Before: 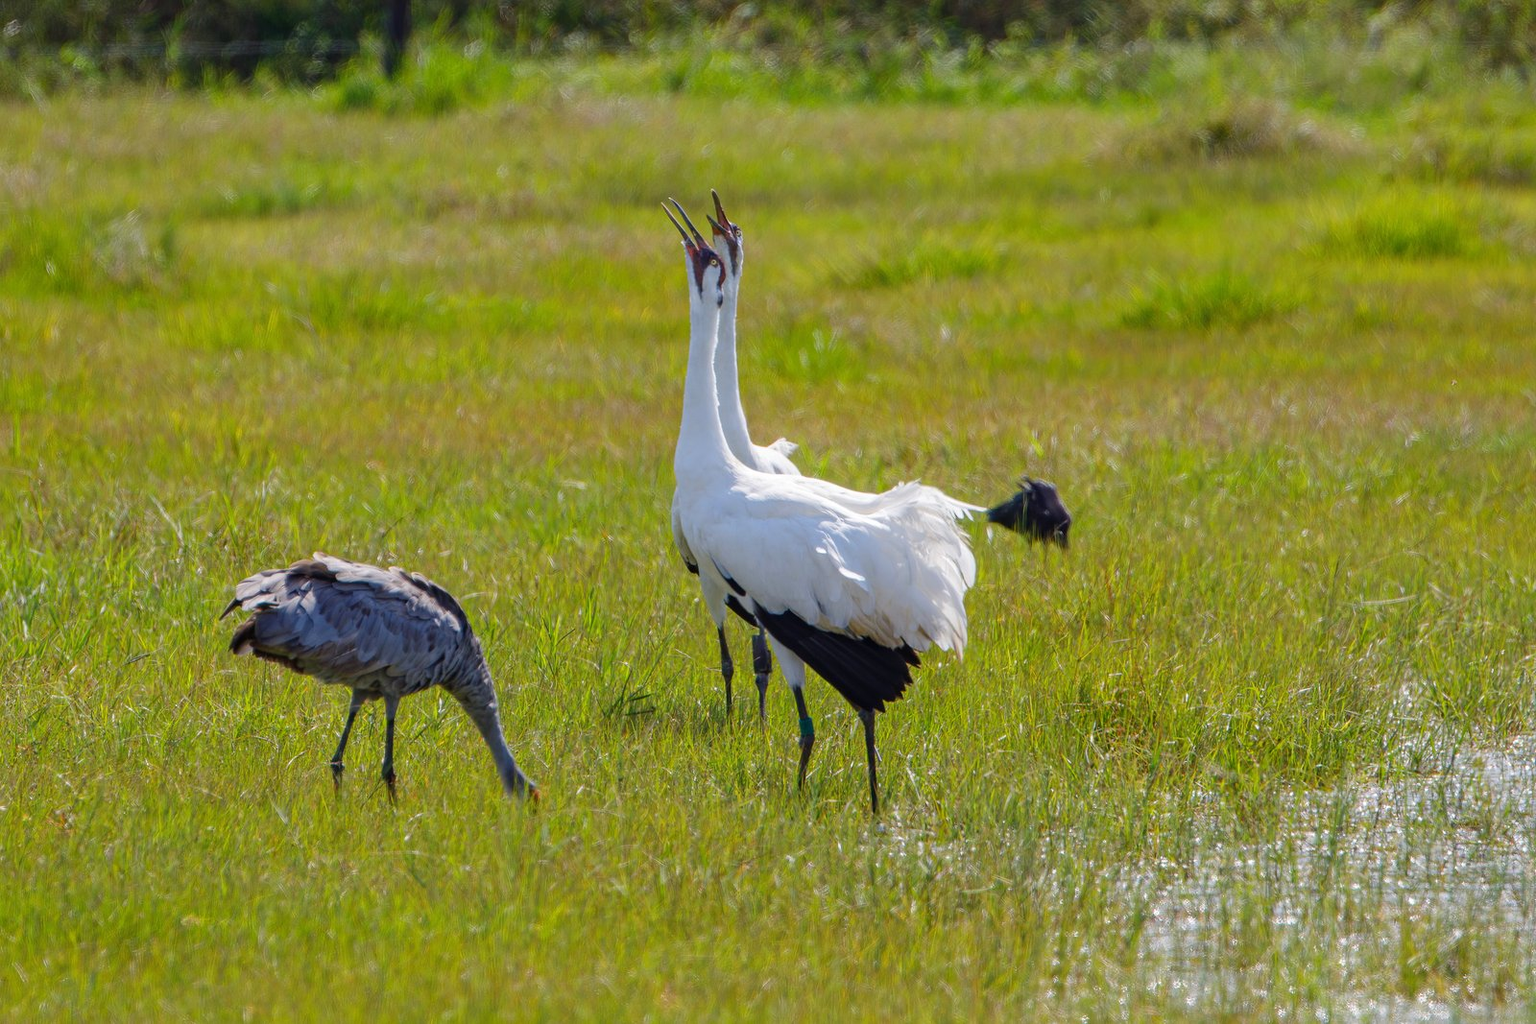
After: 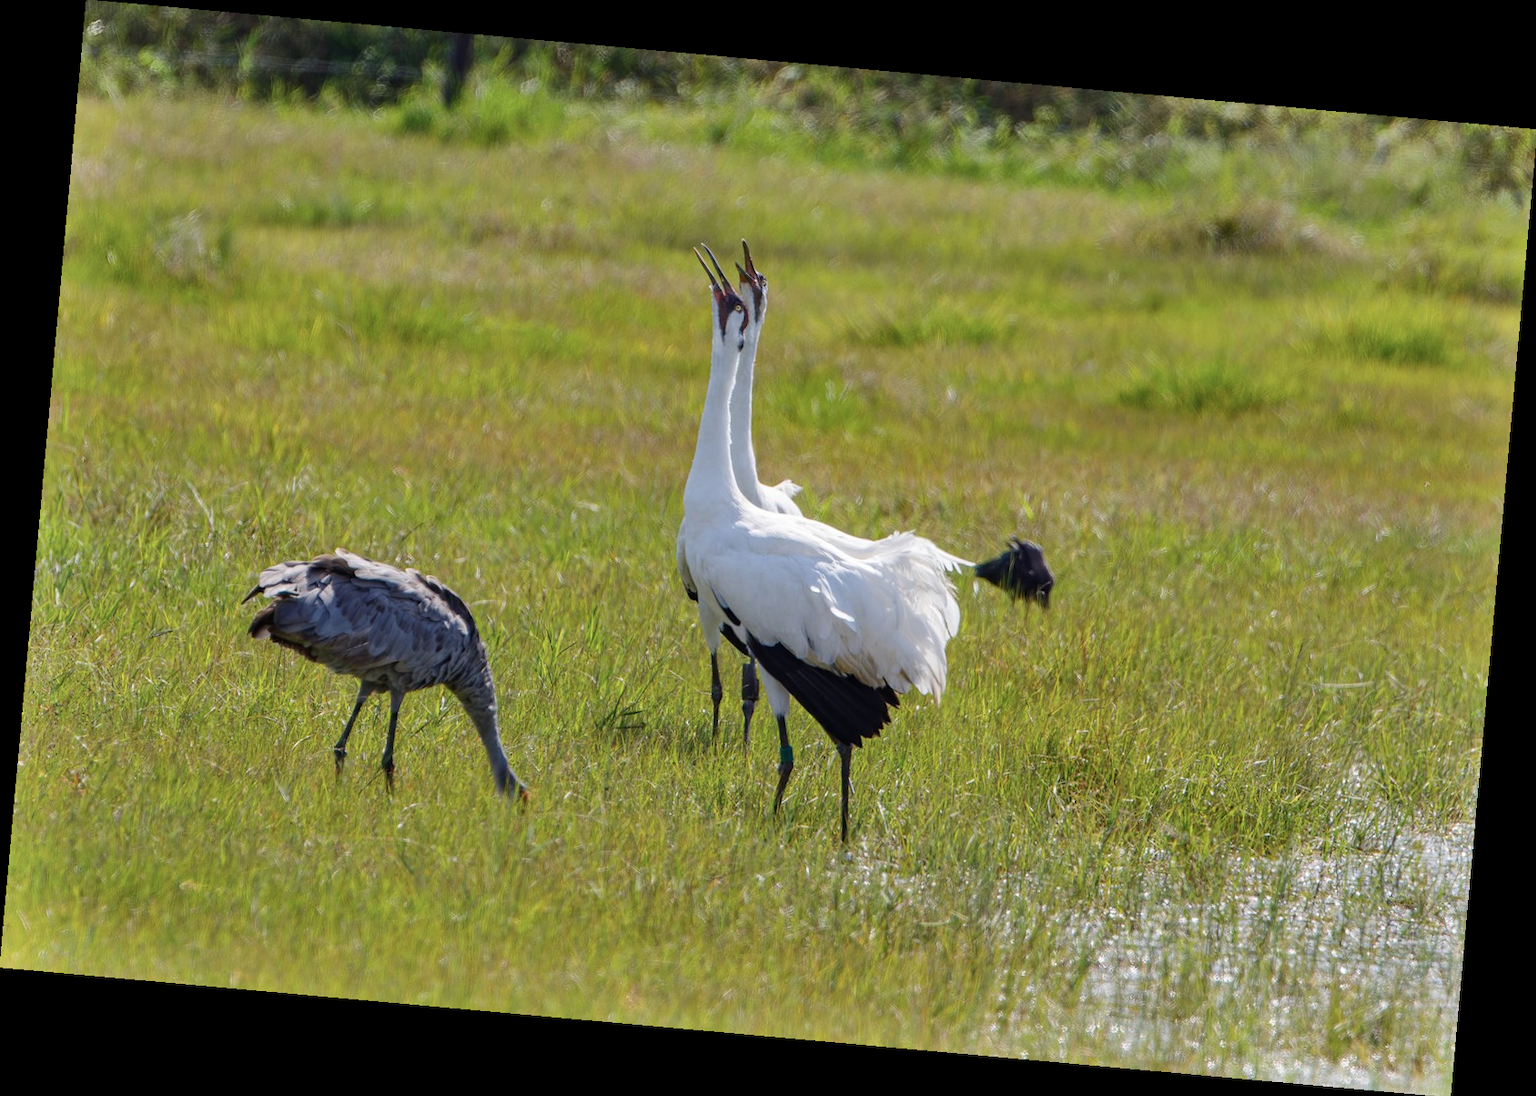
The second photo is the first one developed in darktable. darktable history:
rotate and perspective: rotation 5.12°, automatic cropping off
shadows and highlights: soften with gaussian
contrast brightness saturation: contrast 0.11, saturation -0.17
